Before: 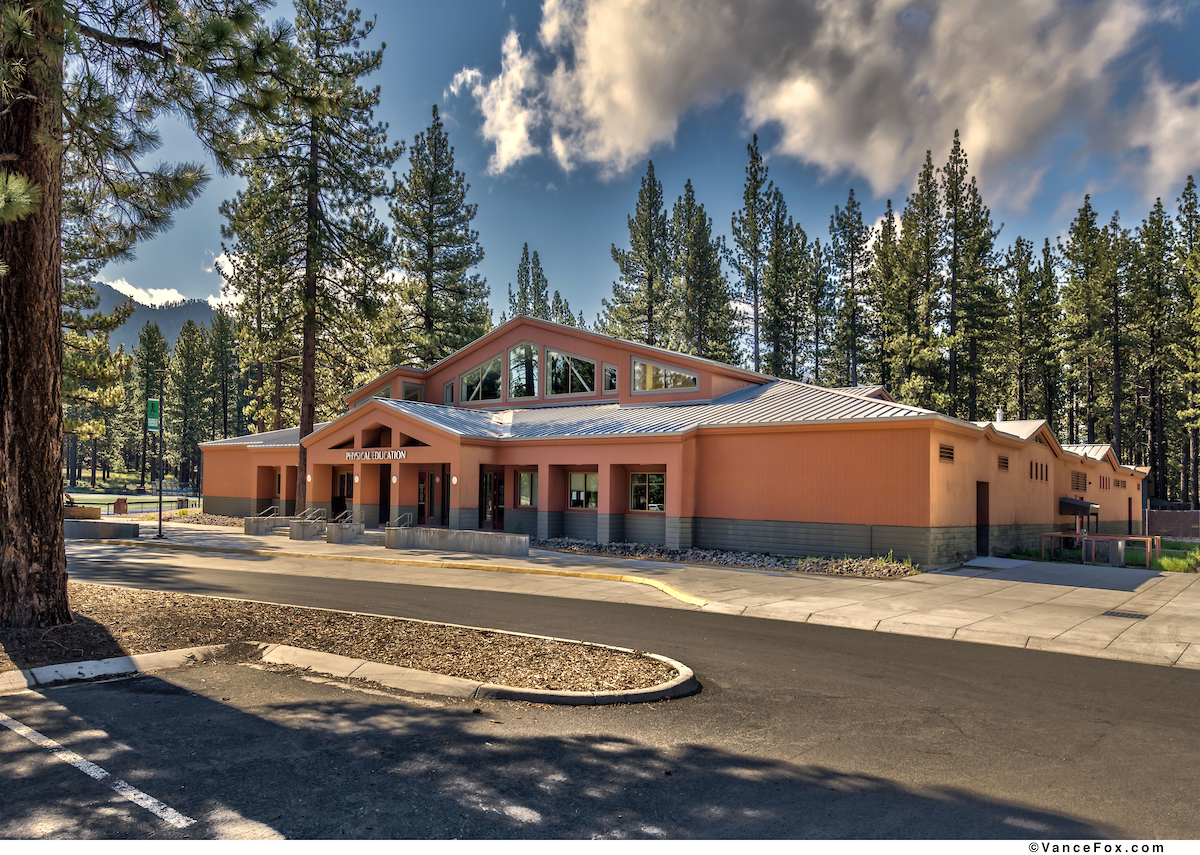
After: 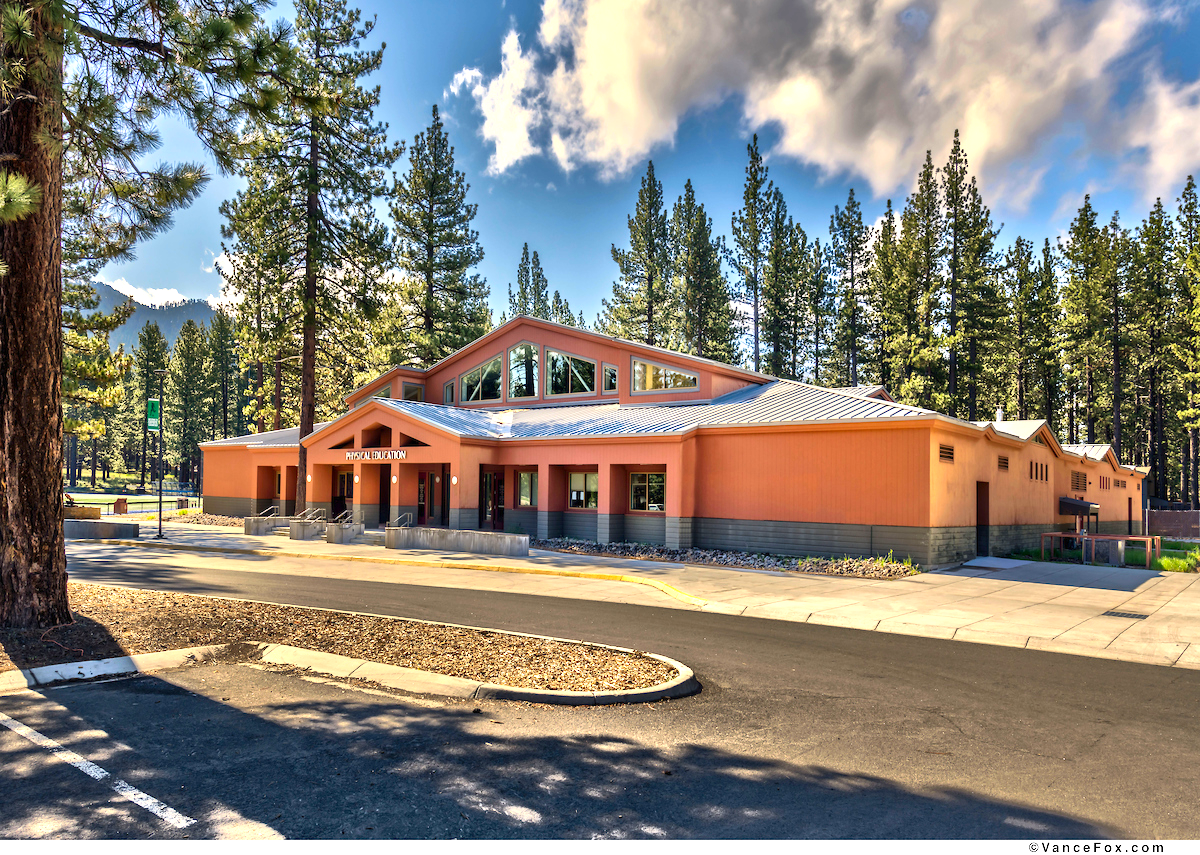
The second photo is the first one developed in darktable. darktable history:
exposure: black level correction 0, exposure 0.694 EV, compensate exposure bias true, compensate highlight preservation false
shadows and highlights: shadows 25.96, highlights -23.32
contrast brightness saturation: contrast 0.182, saturation 0.301
